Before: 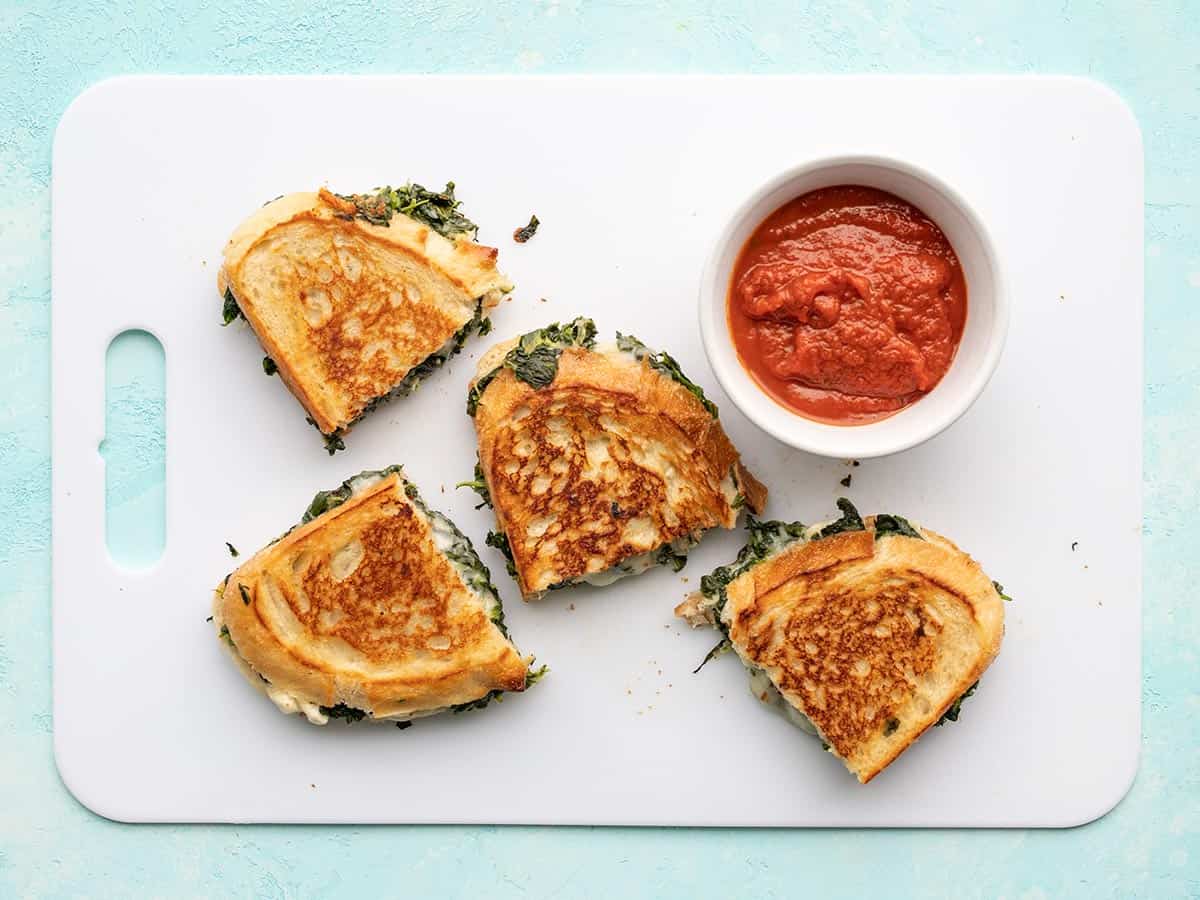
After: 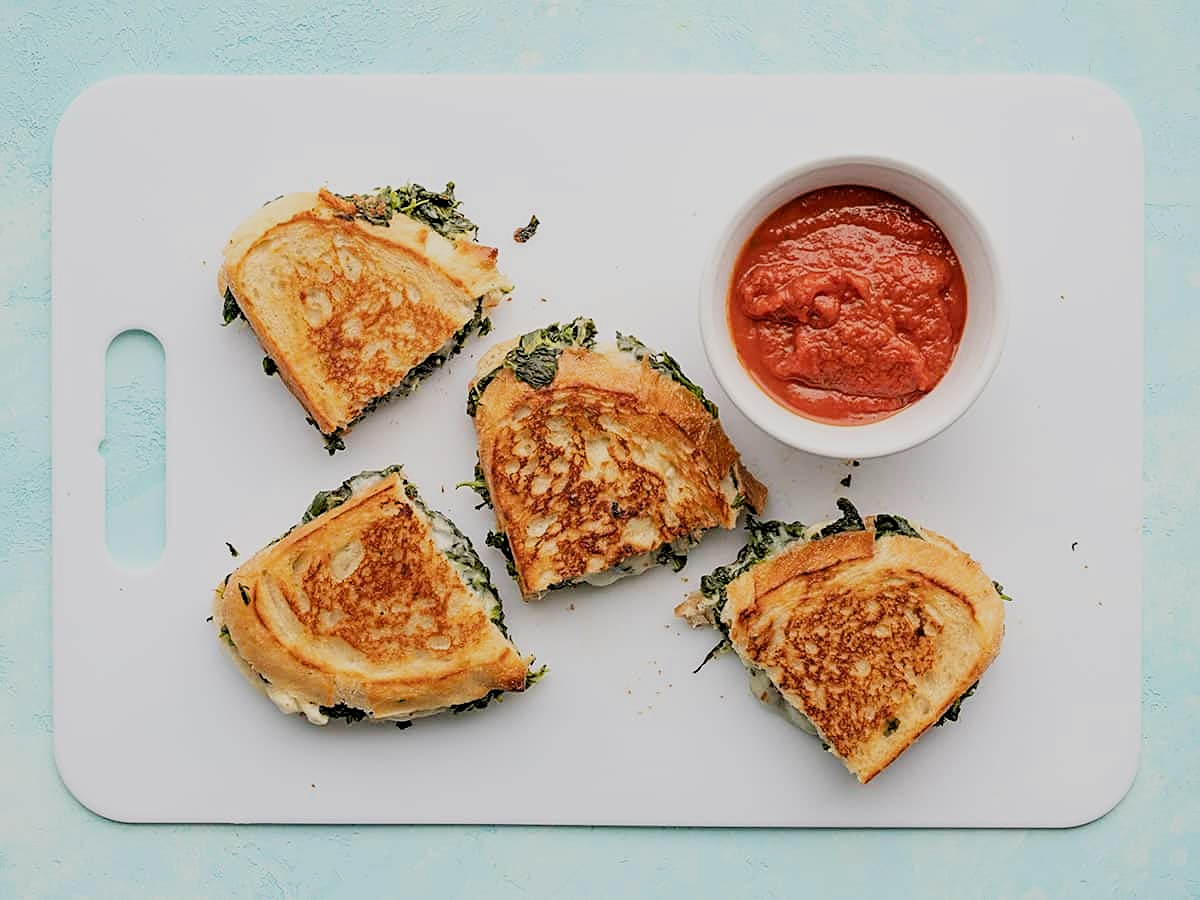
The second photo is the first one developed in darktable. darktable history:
filmic rgb: black relative exposure -7.78 EV, white relative exposure 4.41 EV, hardness 3.75, latitude 38.49%, contrast 0.967, highlights saturation mix 9.81%, shadows ↔ highlights balance 4.08%
sharpen: on, module defaults
